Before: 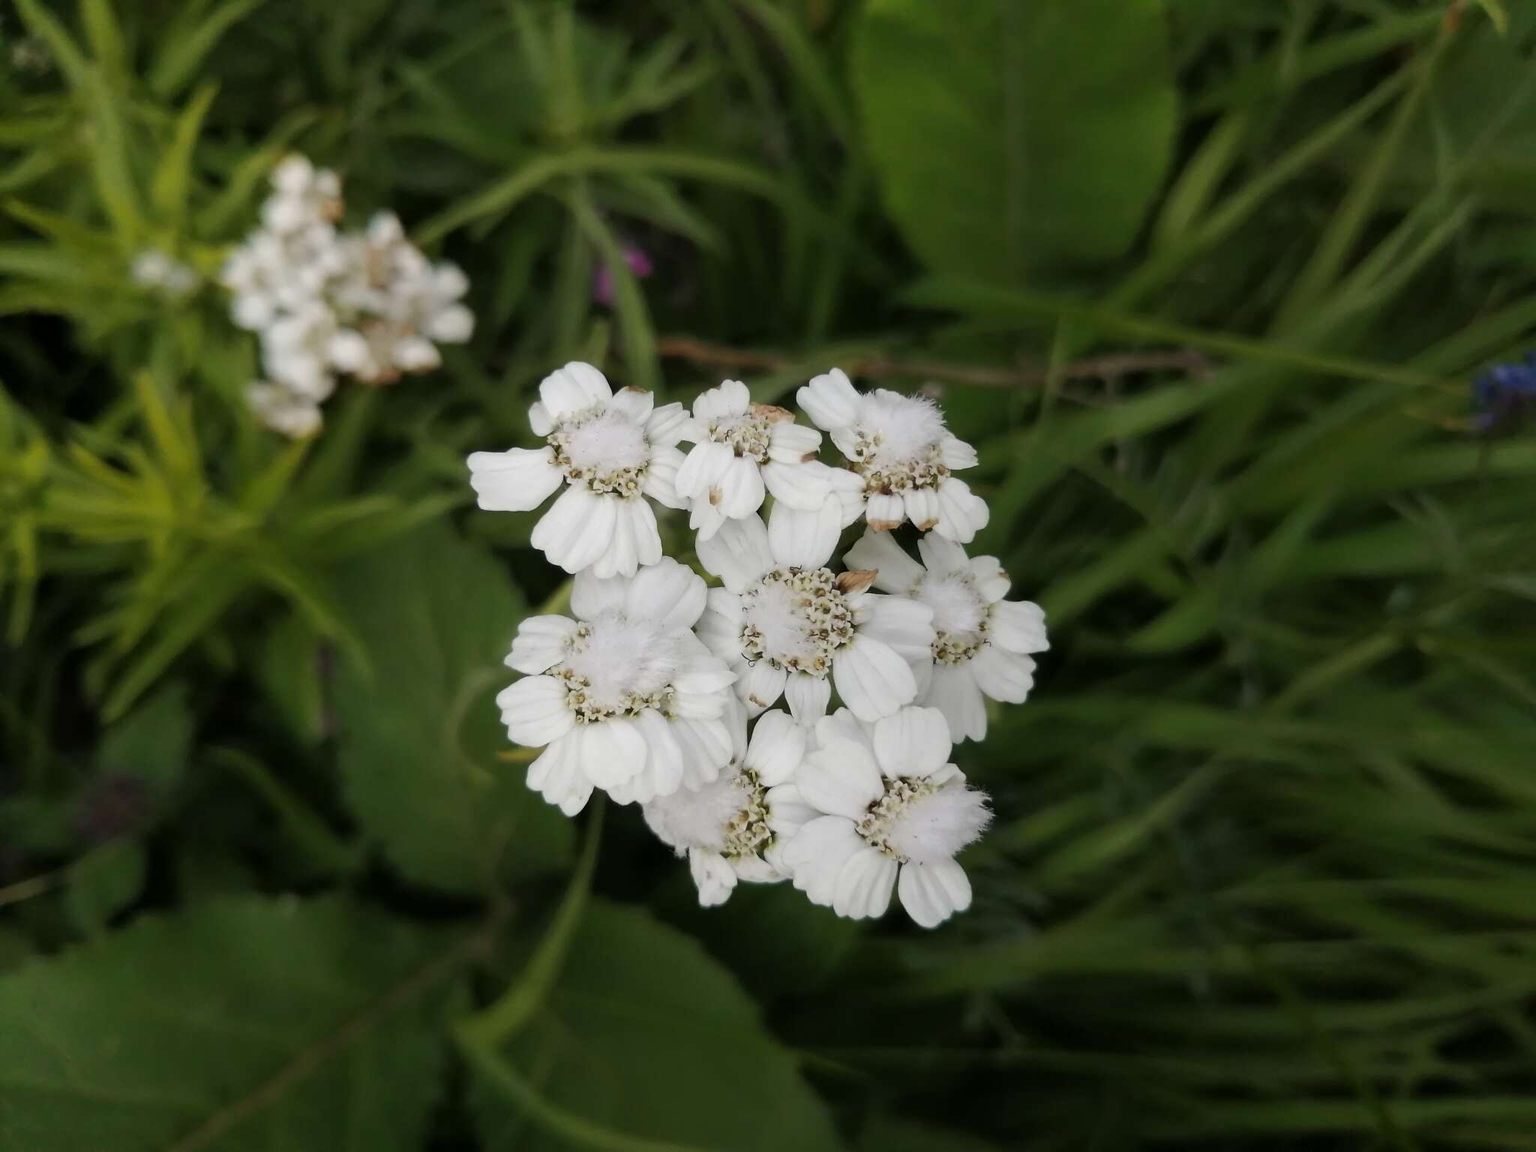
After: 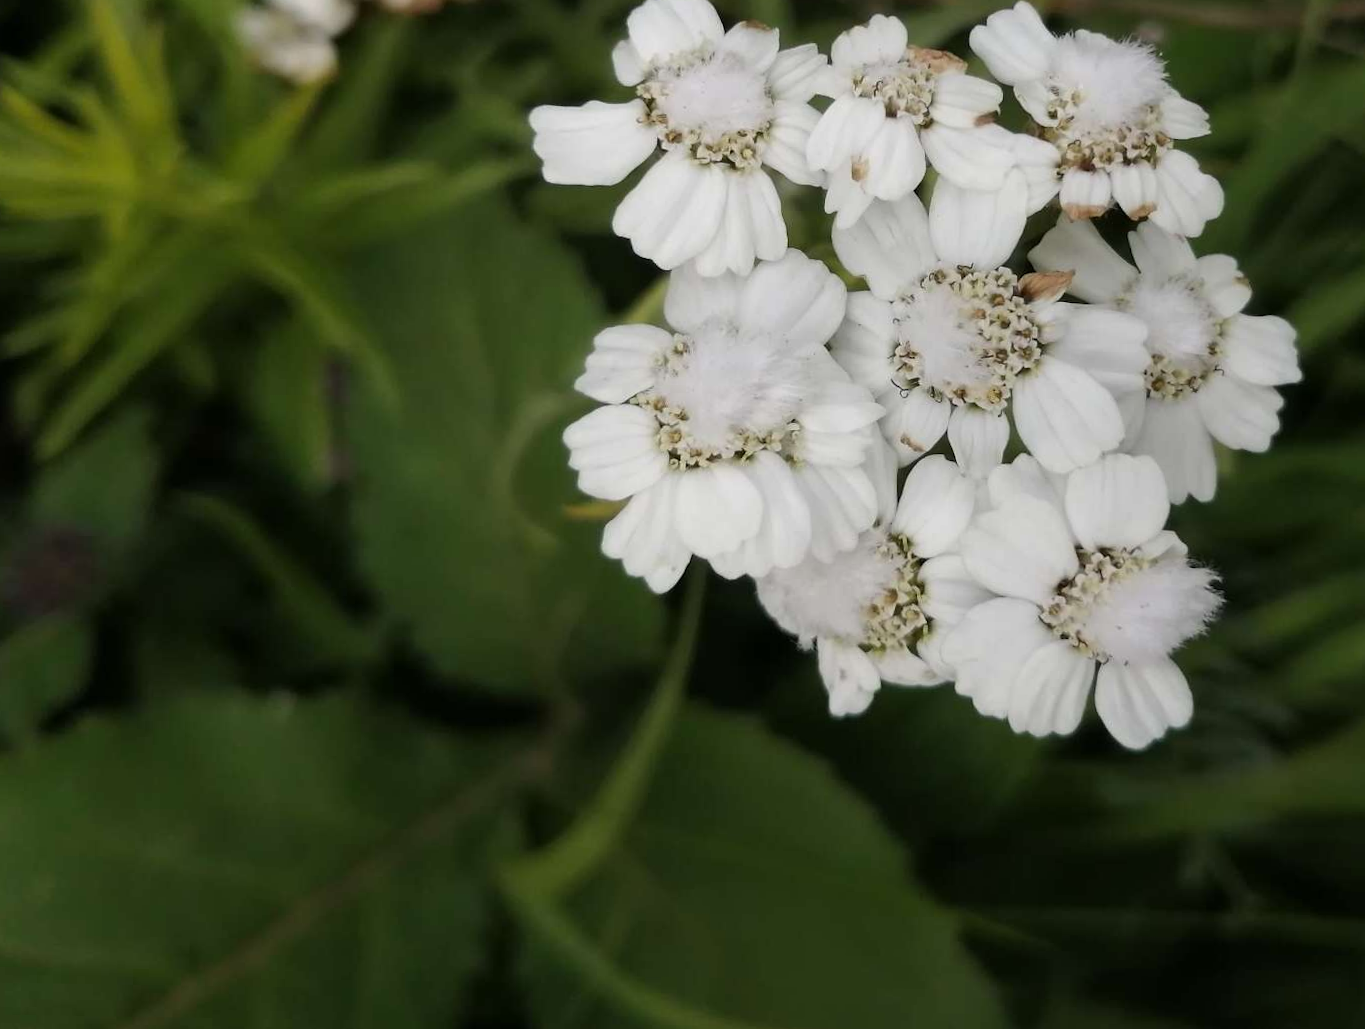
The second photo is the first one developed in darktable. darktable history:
crop and rotate: angle -0.889°, left 3.788%, top 31.628%, right 28.153%
